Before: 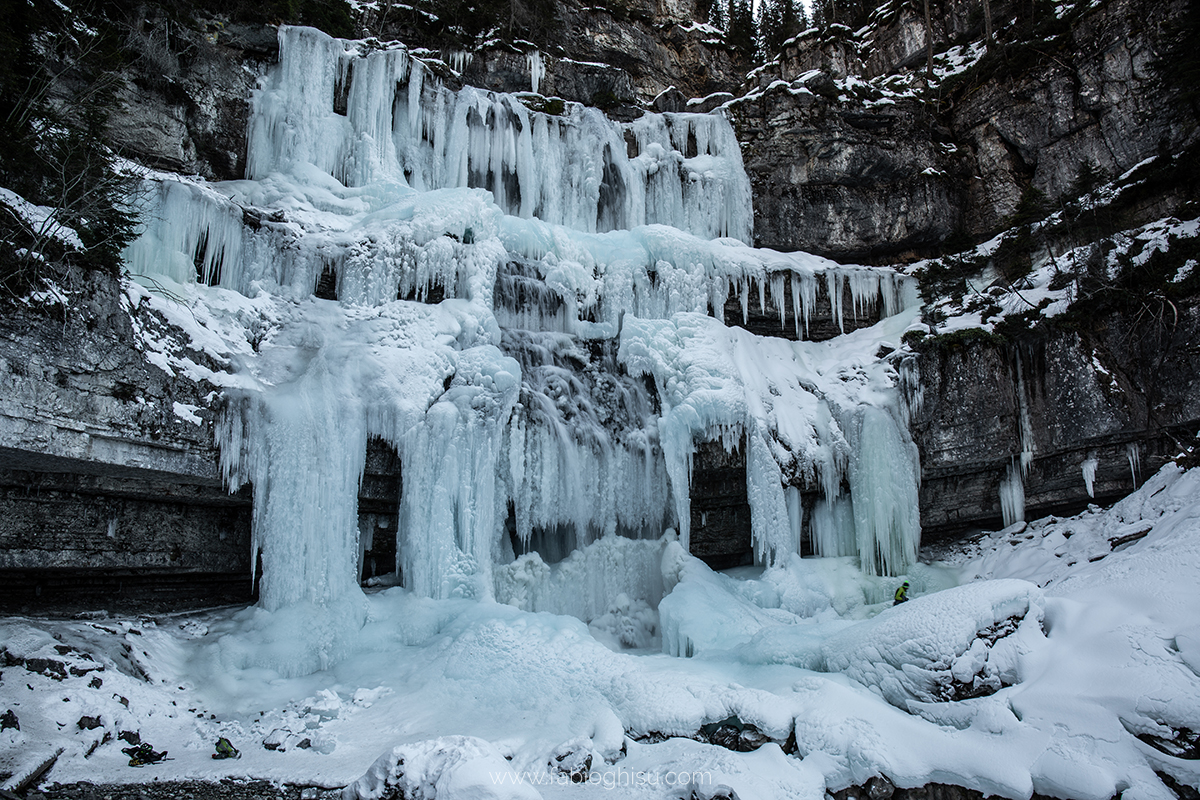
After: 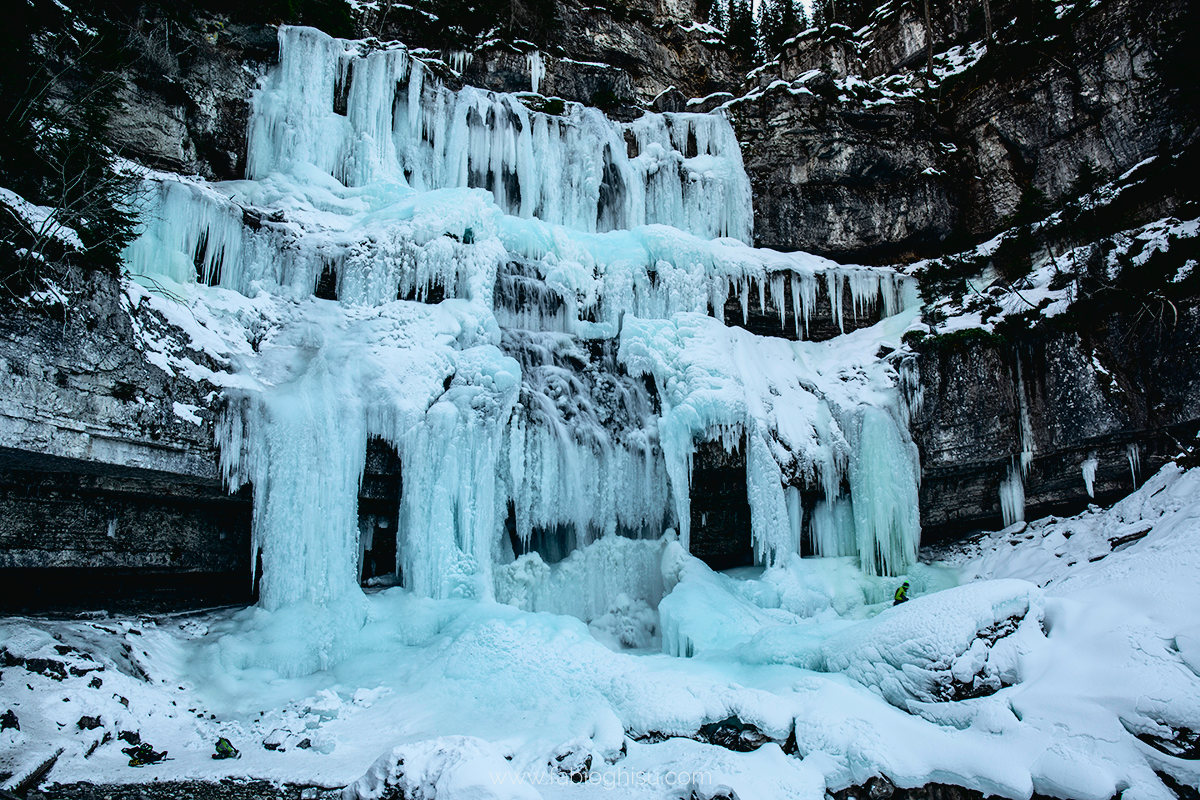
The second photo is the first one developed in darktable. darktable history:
tone curve: curves: ch0 [(0, 0.022) (0.114, 0.088) (0.282, 0.316) (0.446, 0.511) (0.613, 0.693) (0.786, 0.843) (0.999, 0.949)]; ch1 [(0, 0) (0.395, 0.343) (0.463, 0.427) (0.486, 0.474) (0.503, 0.5) (0.535, 0.522) (0.555, 0.546) (0.594, 0.614) (0.755, 0.793) (1, 1)]; ch2 [(0, 0) (0.369, 0.388) (0.449, 0.431) (0.501, 0.5) (0.528, 0.517) (0.561, 0.59) (0.612, 0.646) (0.697, 0.721) (1, 1)], color space Lab, independent channels, preserve colors none
exposure: black level correction 0.007, compensate highlight preservation false
